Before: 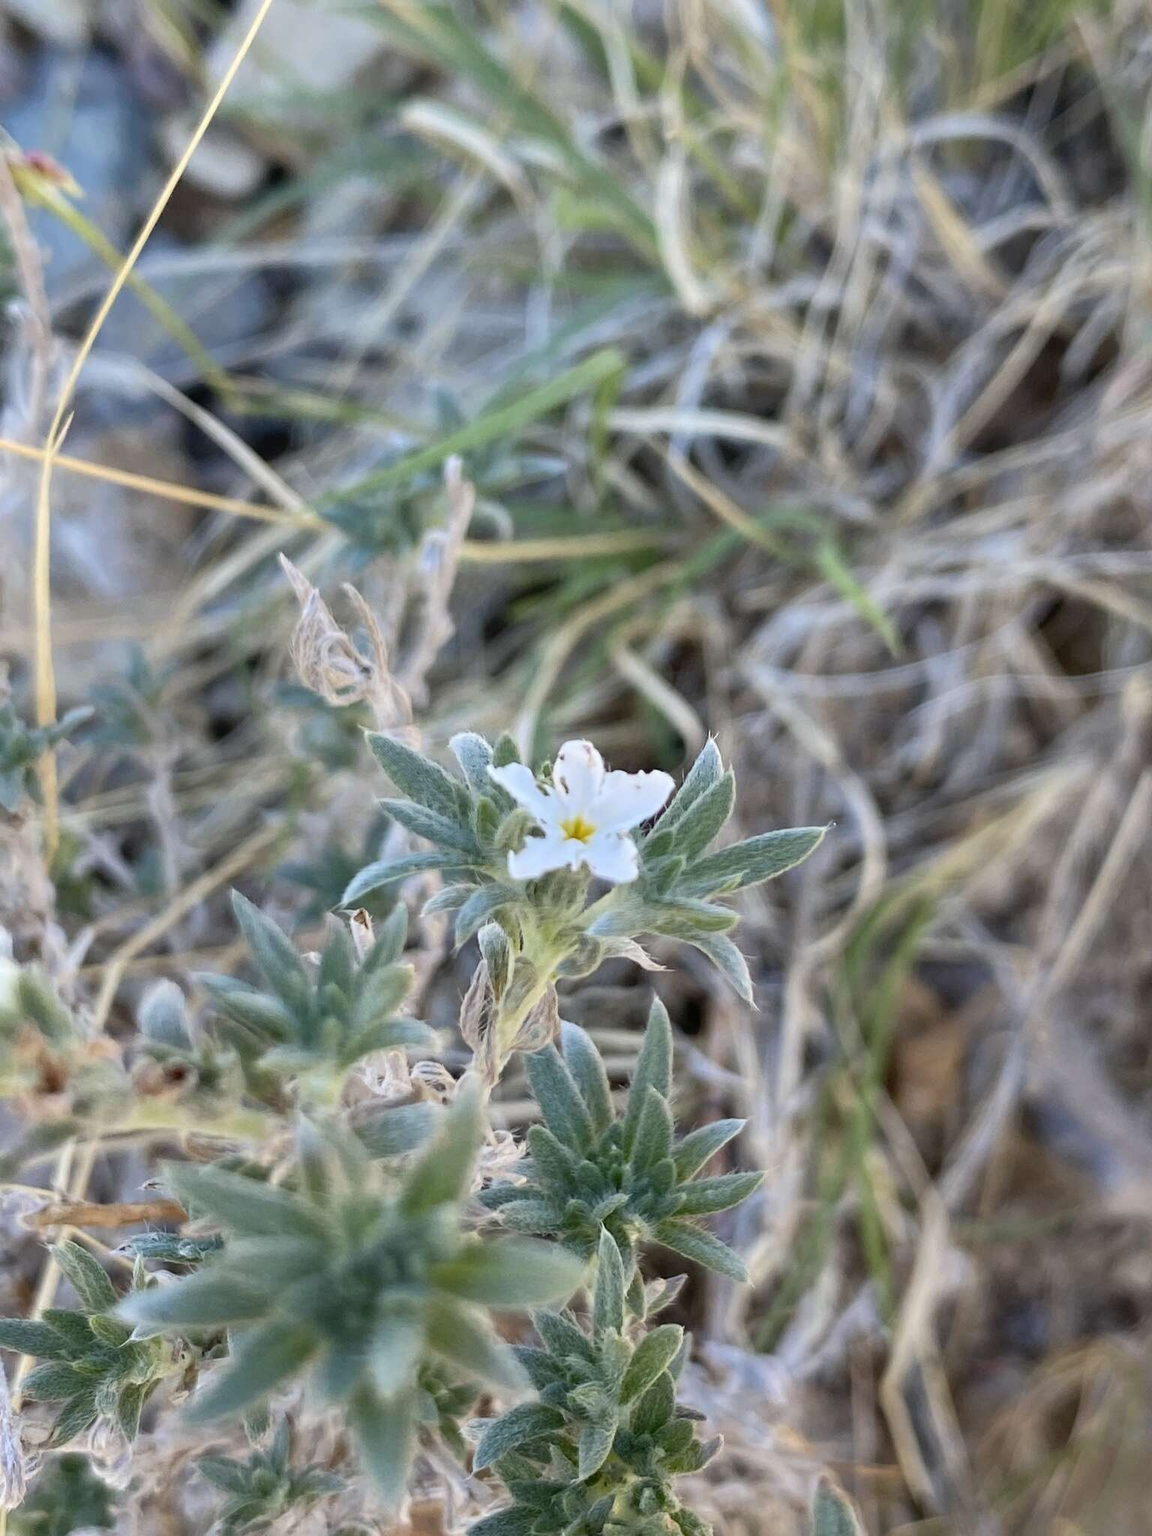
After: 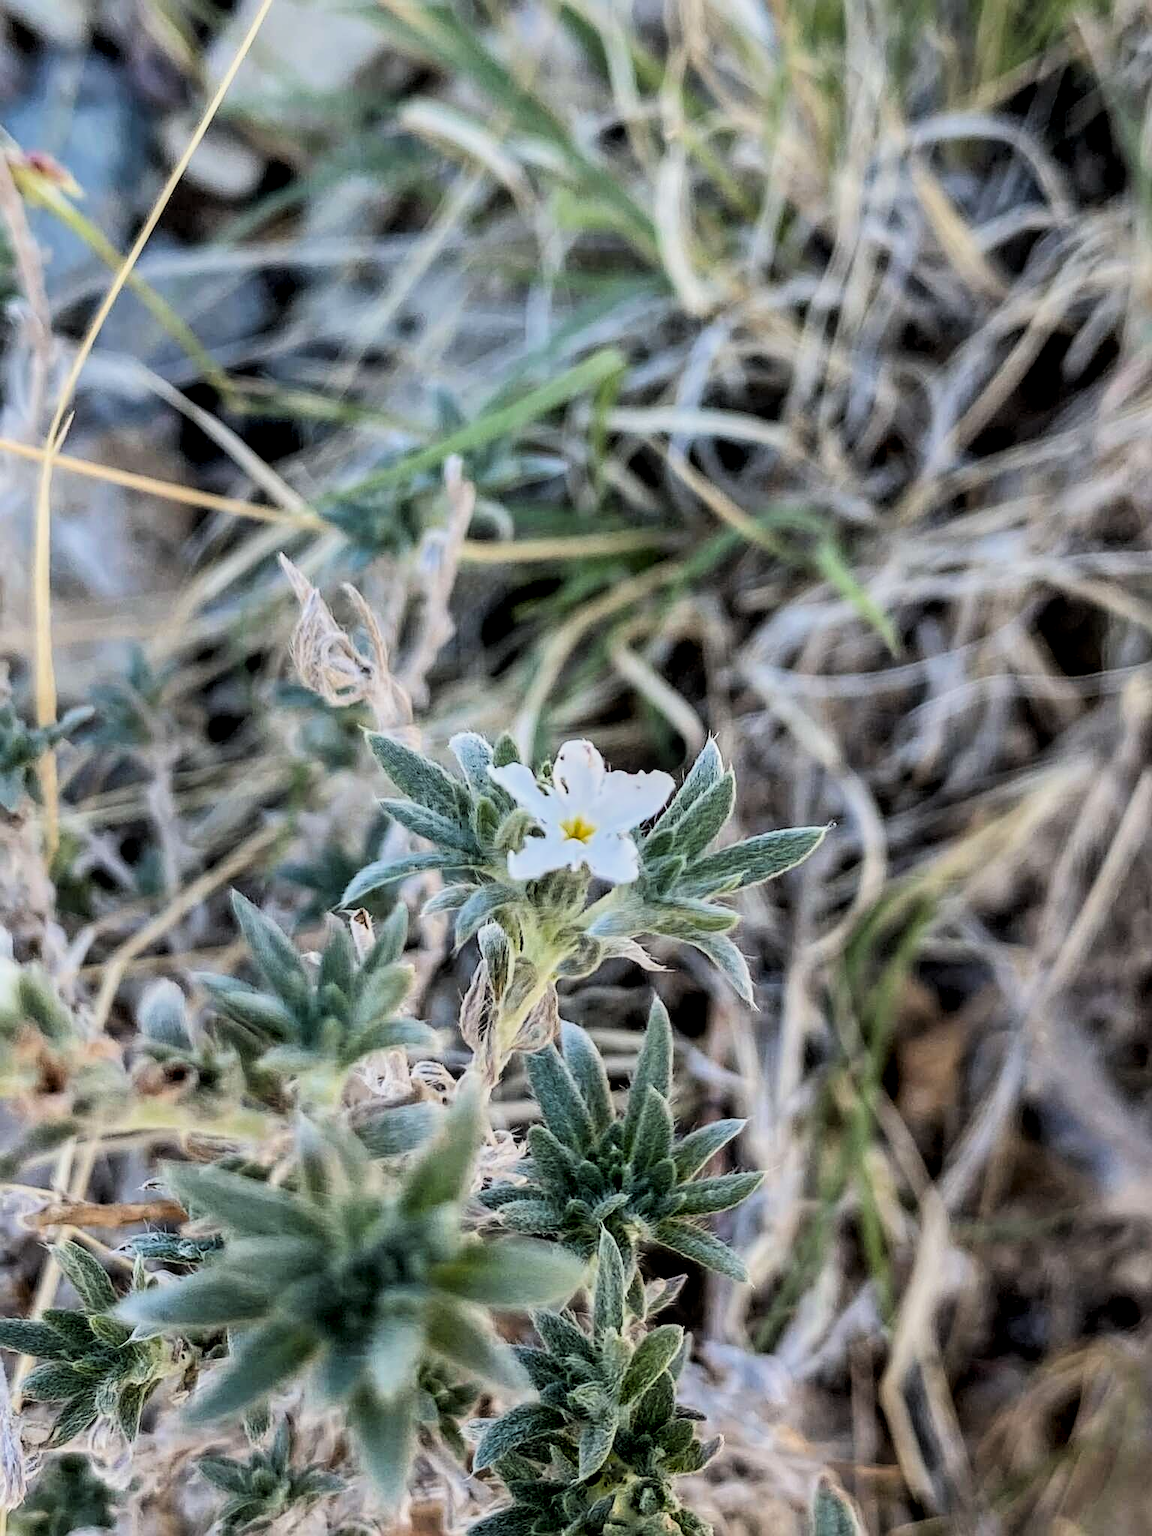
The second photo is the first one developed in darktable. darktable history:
sharpen: on, module defaults
exposure: exposure -0.152 EV, compensate highlight preservation false
filmic rgb: black relative exposure -5.03 EV, white relative exposure 3.97 EV, hardness 2.9, contrast 1.517
local contrast: detail 130%
